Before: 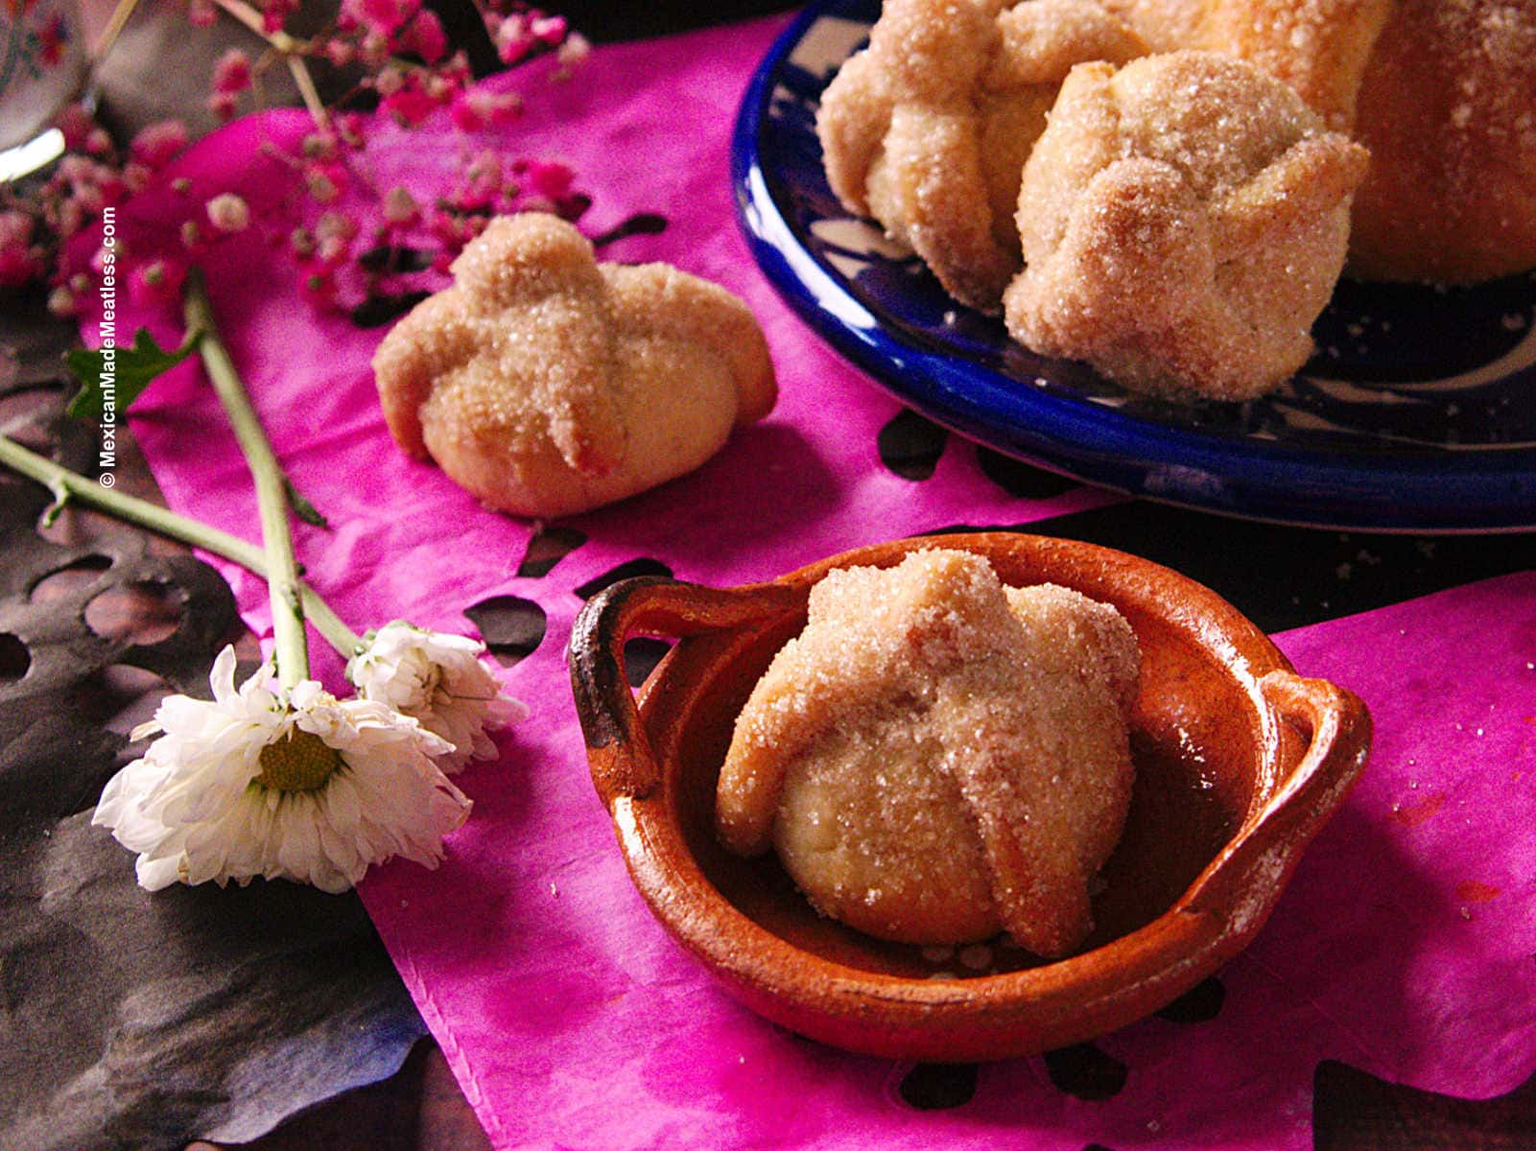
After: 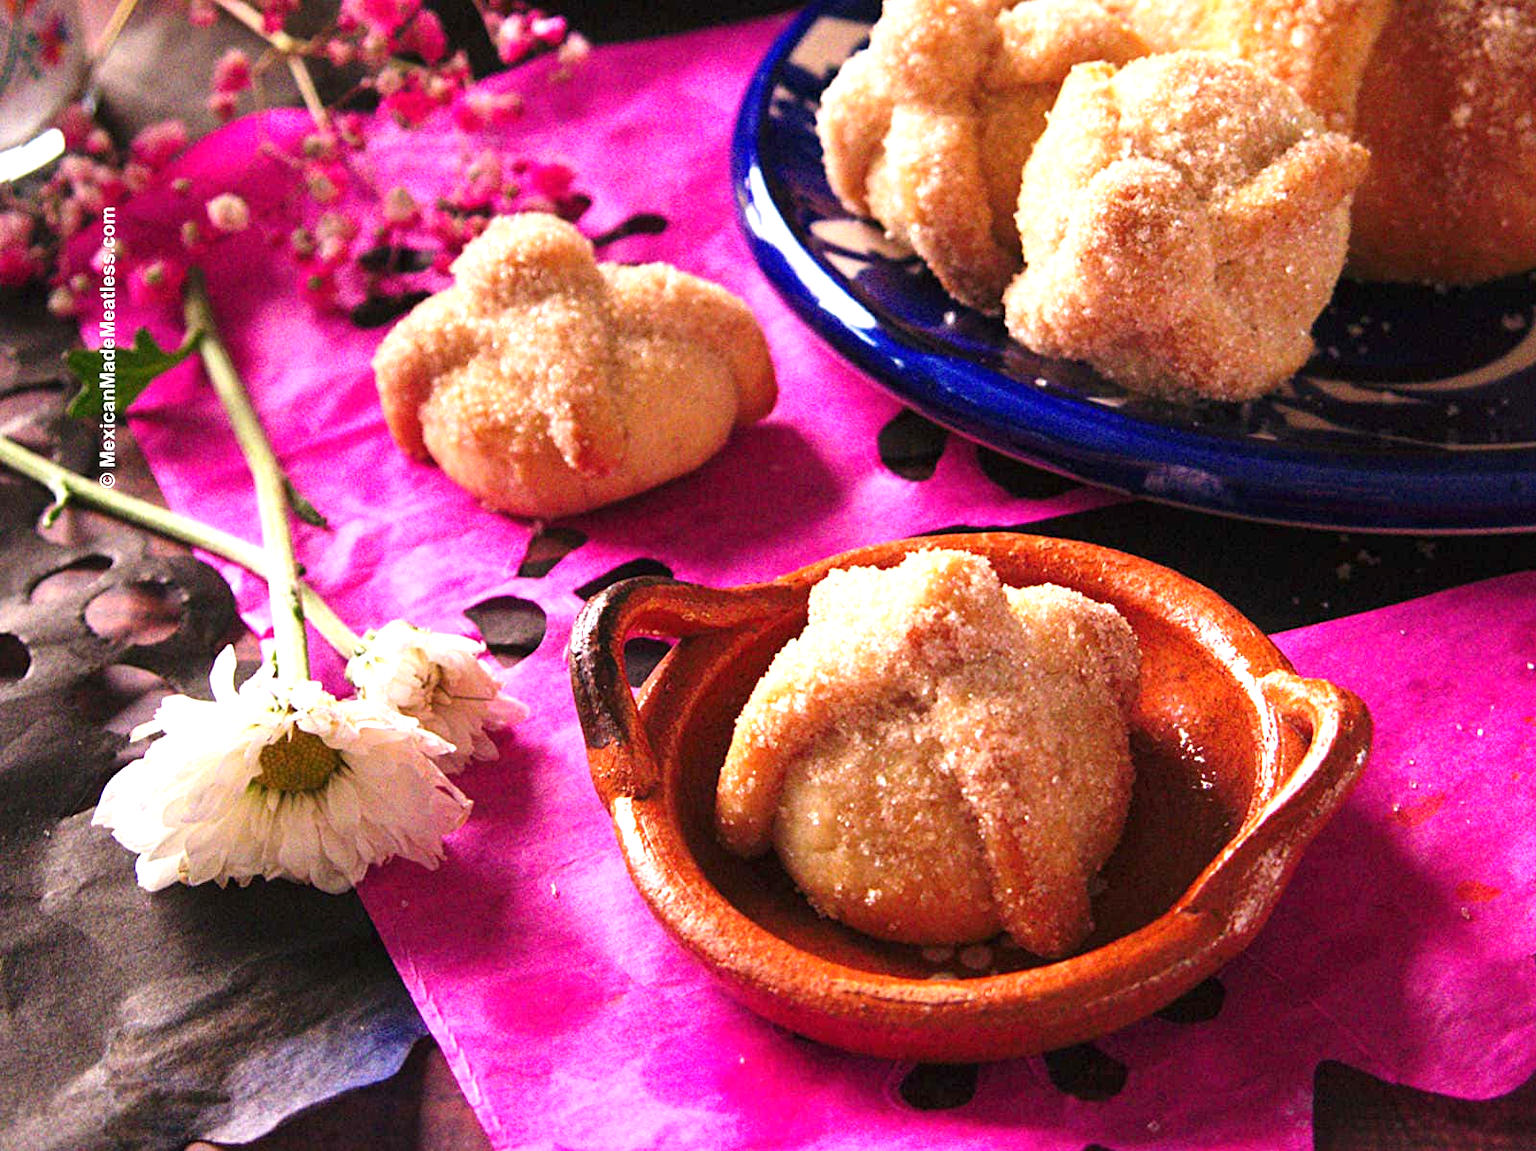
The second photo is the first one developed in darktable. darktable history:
exposure: black level correction 0, exposure 0.877 EV, compensate exposure bias true, compensate highlight preservation false
tone equalizer: on, module defaults
